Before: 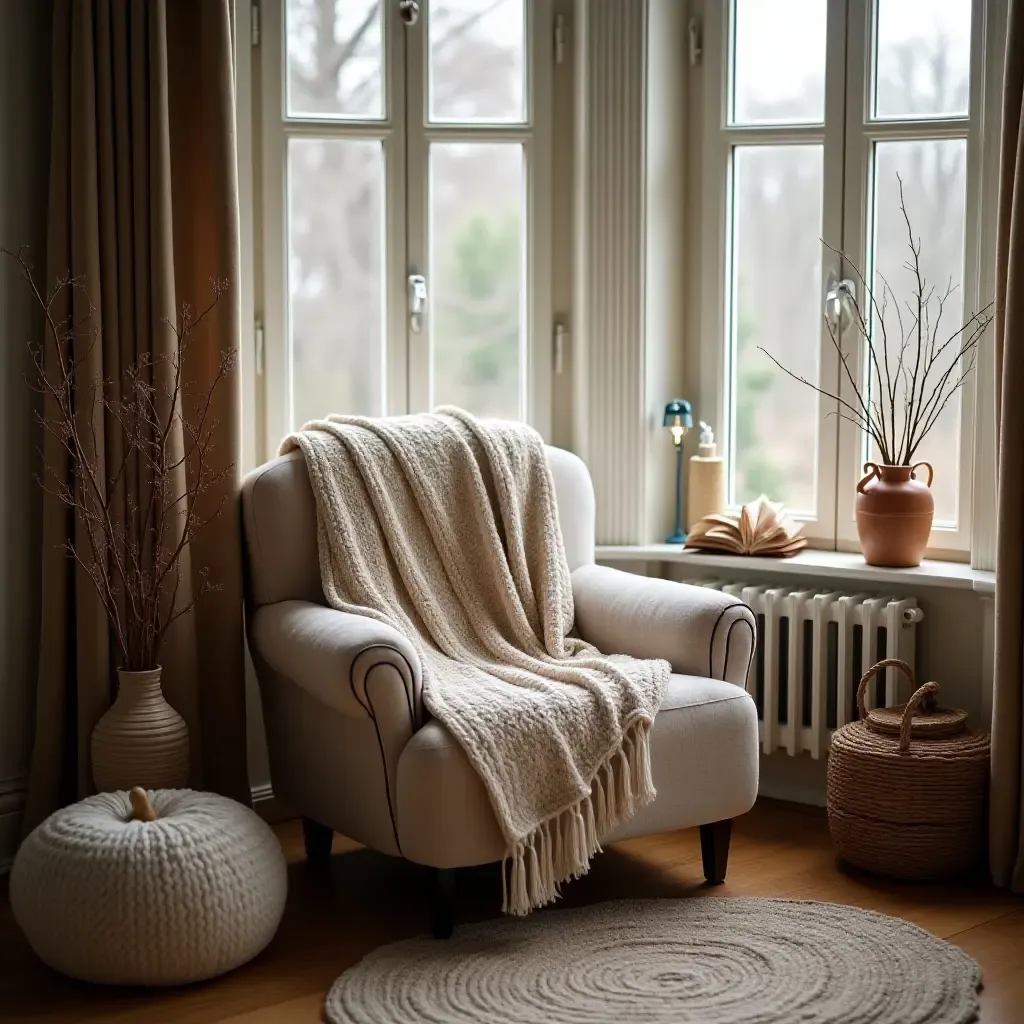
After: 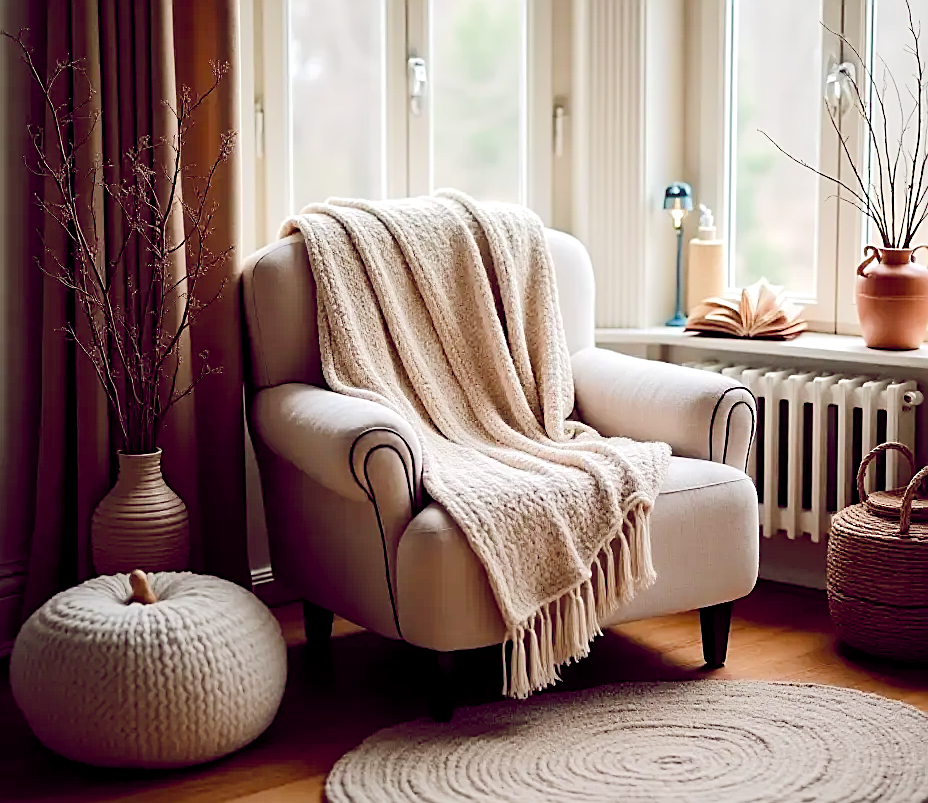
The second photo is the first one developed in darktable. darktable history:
sharpen: on, module defaults
tone equalizer: -7 EV 0.146 EV, -6 EV 0.565 EV, -5 EV 1.15 EV, -4 EV 1.3 EV, -3 EV 1.15 EV, -2 EV 0.6 EV, -1 EV 0.146 EV, edges refinement/feathering 500, mask exposure compensation -1.57 EV, preserve details no
crop: top 21.267%, right 9.343%, bottom 0.267%
color balance rgb: shadows lift › luminance -7.692%, shadows lift › chroma 2.418%, shadows lift › hue 162.88°, global offset › chroma 0.276%, global offset › hue 317.77°, linear chroma grading › mid-tones 7.825%, perceptual saturation grading › global saturation 20%, perceptual saturation grading › highlights -49.256%, perceptual saturation grading › shadows 25.458%
